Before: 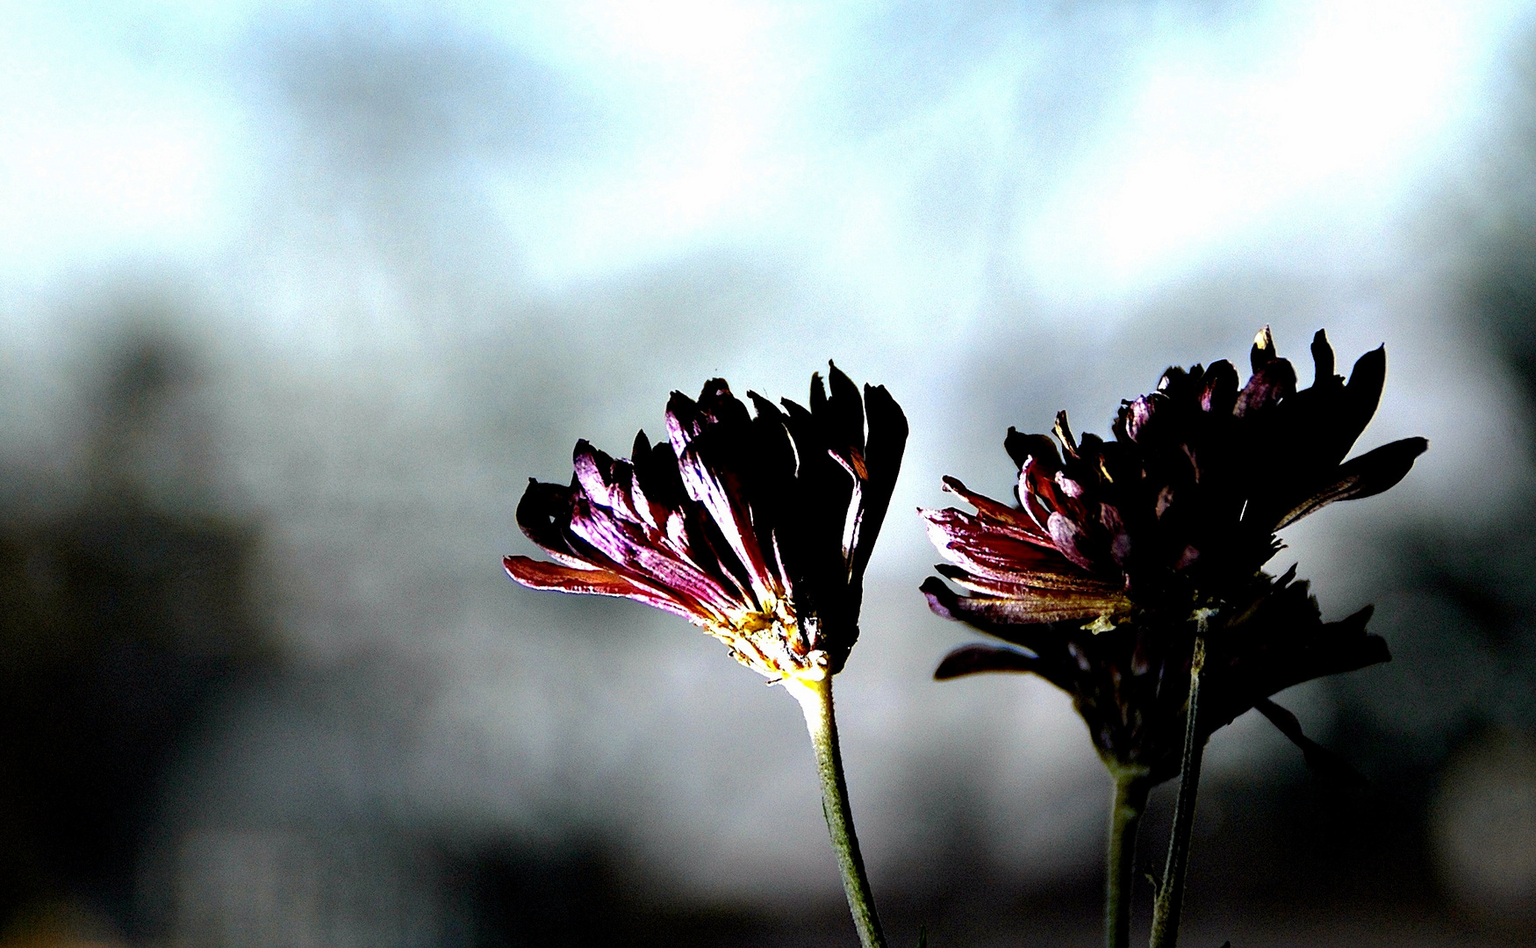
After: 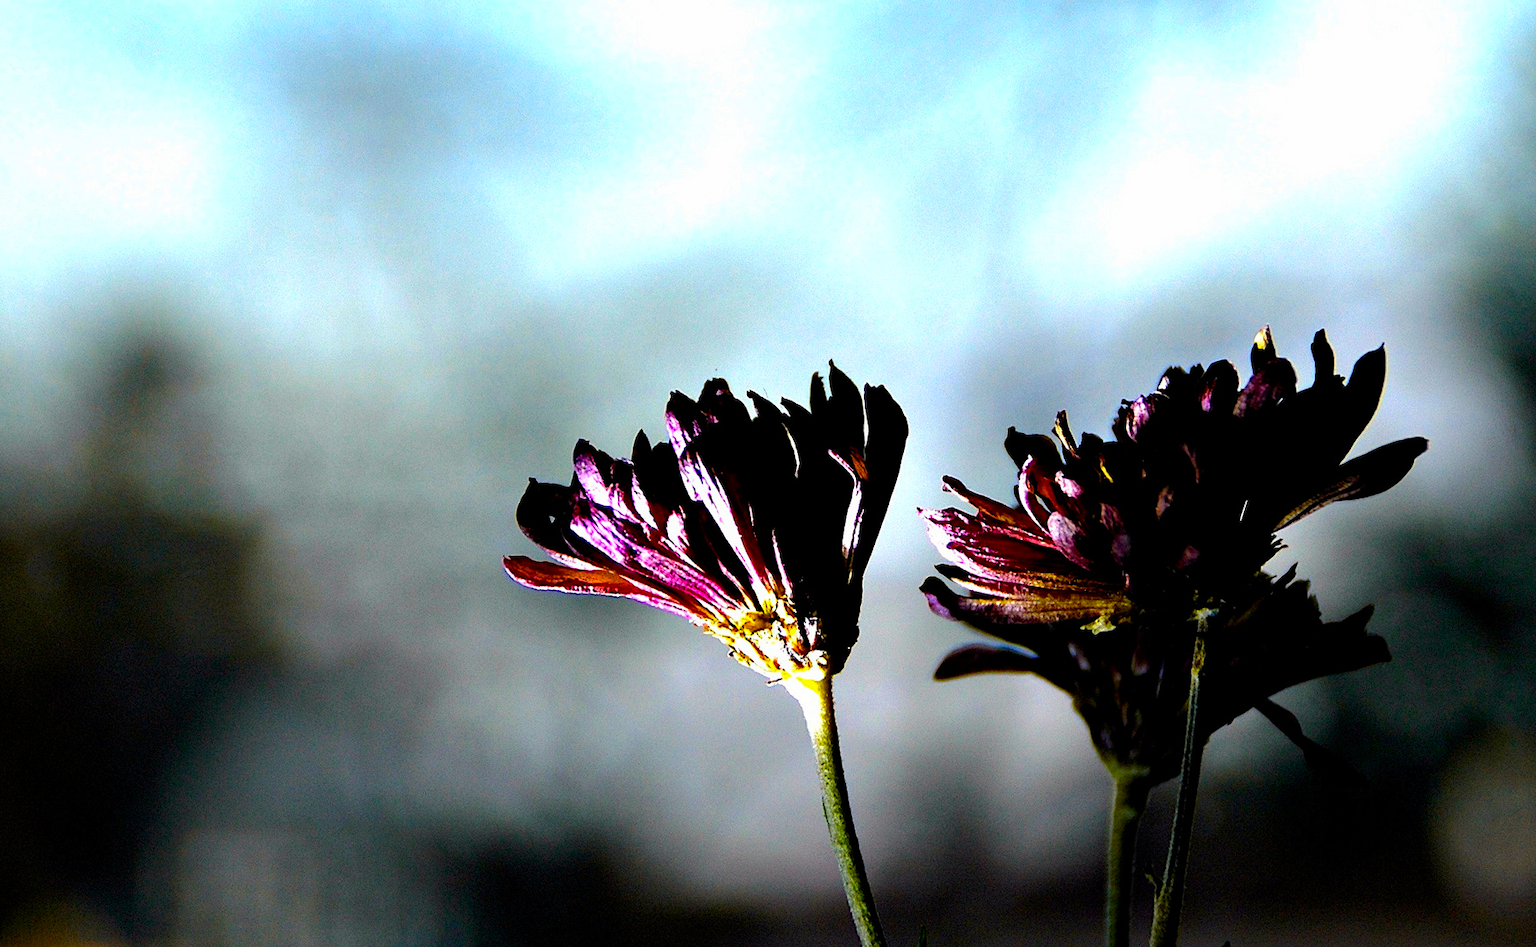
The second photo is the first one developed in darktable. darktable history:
color balance rgb: shadows lift › luminance -9.474%, perceptual saturation grading › global saturation 29.77%, global vibrance 40.933%
